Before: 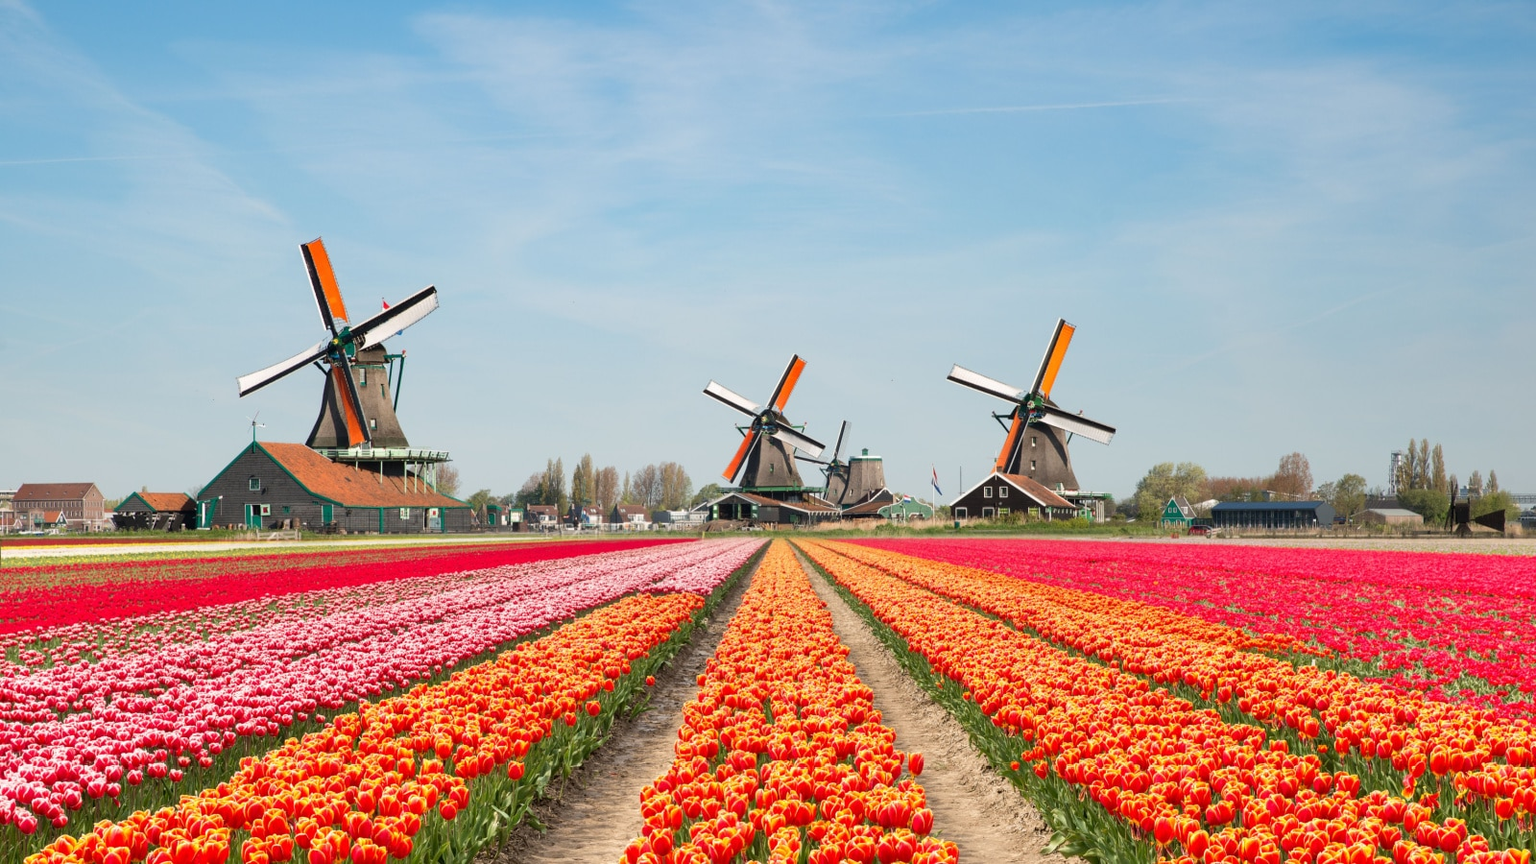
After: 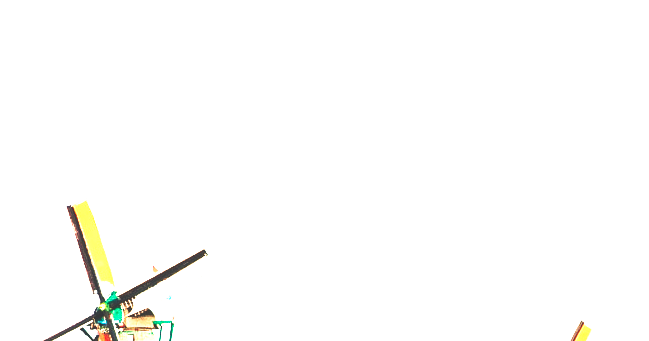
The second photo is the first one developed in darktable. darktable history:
tone equalizer: -8 EV -0.417 EV, -7 EV -0.389 EV, -6 EV -0.333 EV, -5 EV -0.222 EV, -3 EV 0.222 EV, -2 EV 0.333 EV, -1 EV 0.389 EV, +0 EV 0.417 EV, edges refinement/feathering 500, mask exposure compensation -1.57 EV, preserve details no
crop: left 15.452%, top 5.459%, right 43.956%, bottom 56.62%
white balance: red 1.138, green 0.996, blue 0.812
base curve: curves: ch0 [(0, 0.036) (0.007, 0.037) (0.604, 0.887) (1, 1)], preserve colors none
exposure: exposure 2.25 EV, compensate highlight preservation false
velvia: on, module defaults
contrast equalizer: octaves 7, y [[0.6 ×6], [0.55 ×6], [0 ×6], [0 ×6], [0 ×6]], mix 0.15
